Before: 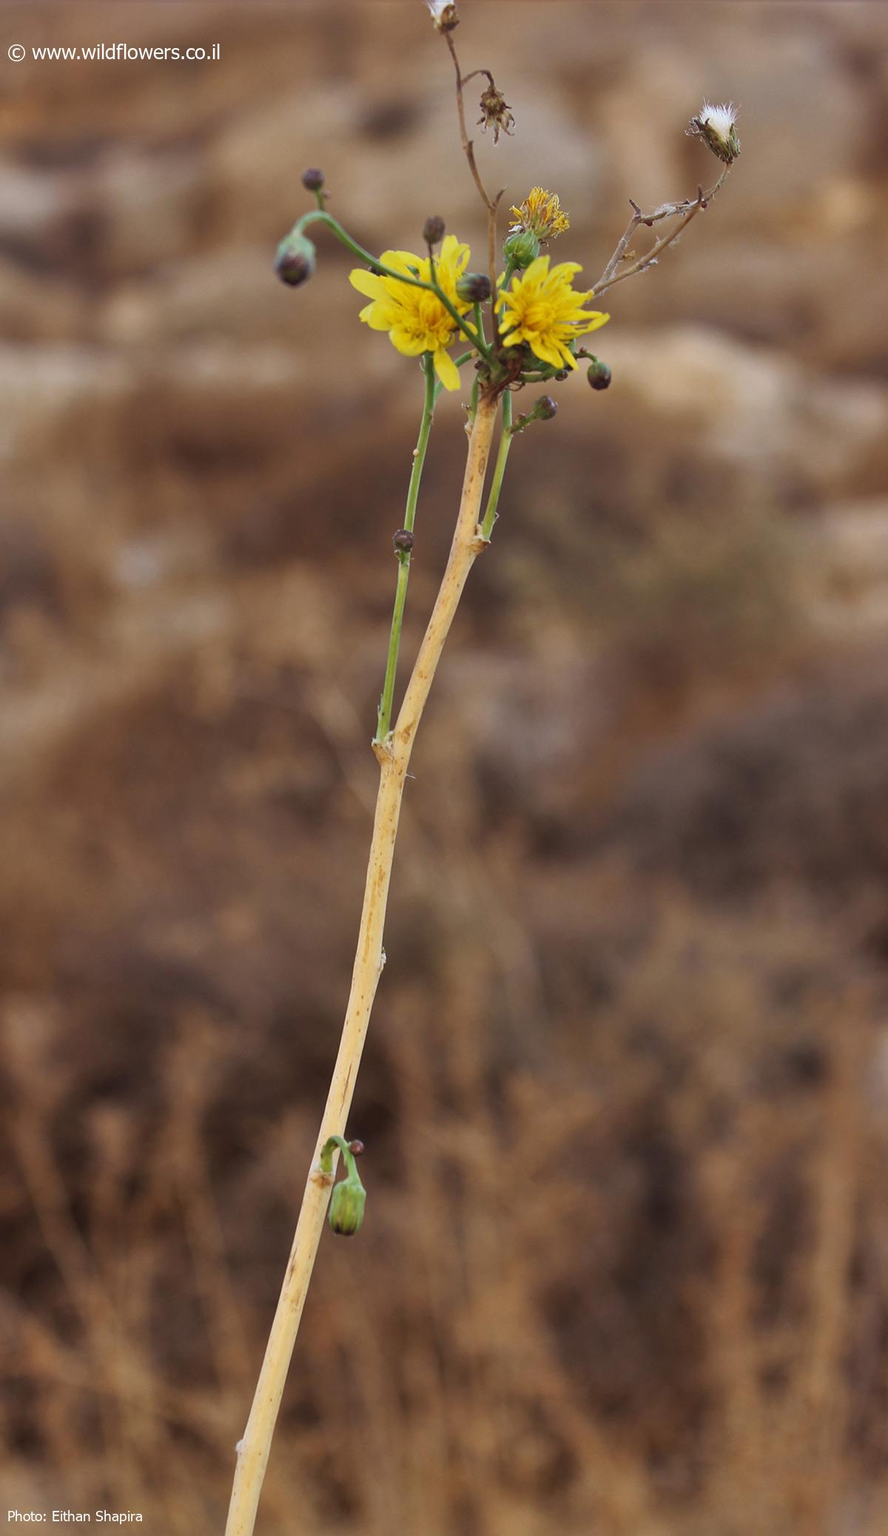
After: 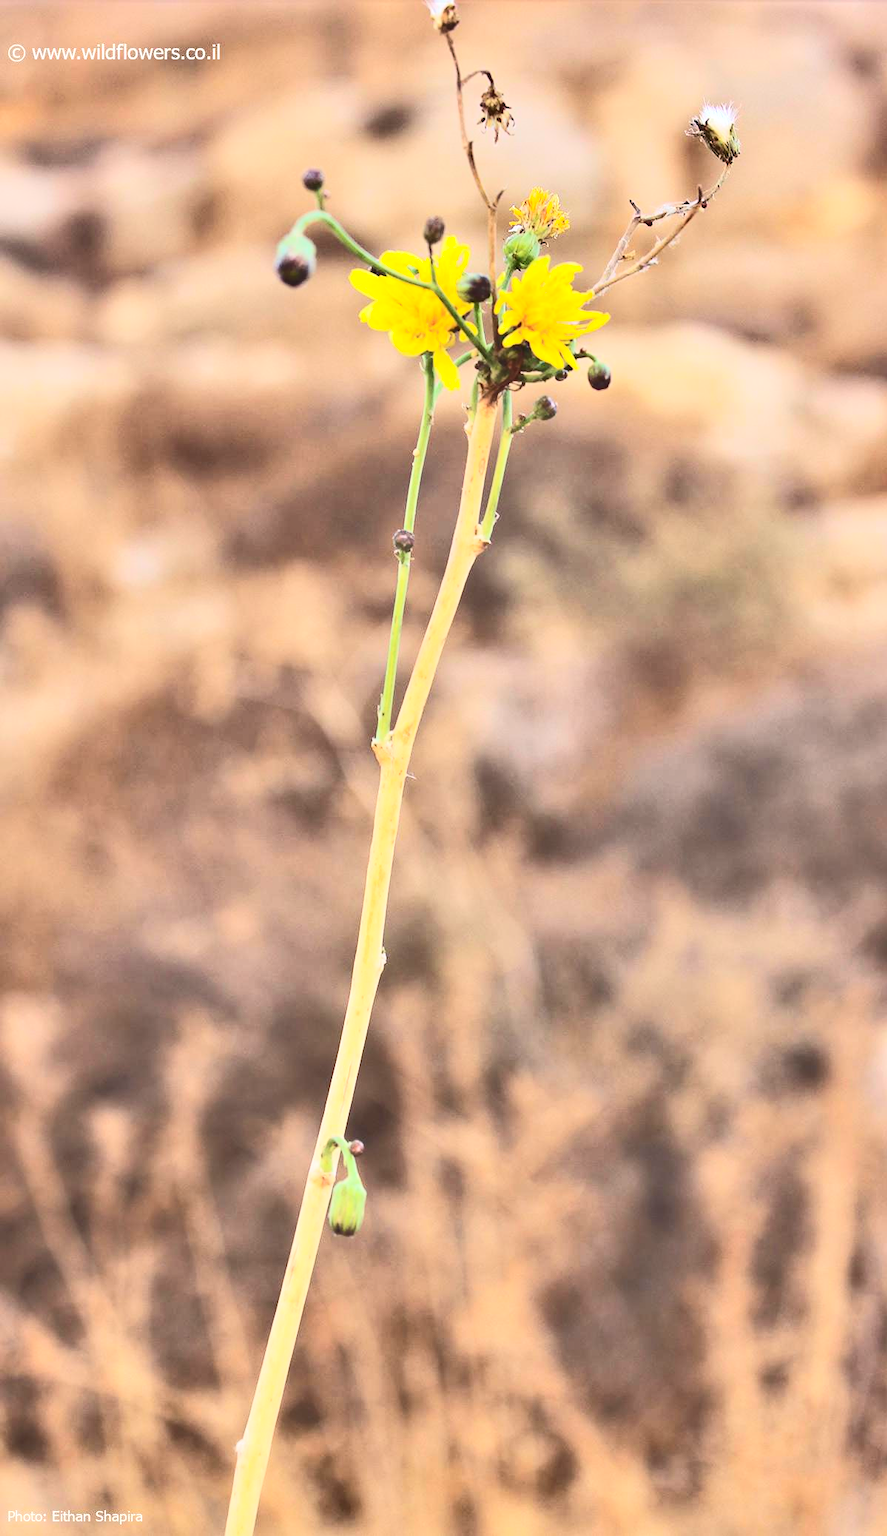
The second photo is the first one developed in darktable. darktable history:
shadows and highlights: shadows 40, highlights -54, highlights color adjustment 46%, low approximation 0.01, soften with gaussian
exposure: black level correction 0, exposure 1 EV, compensate highlight preservation false
tone curve: curves: ch0 [(0, 0.052) (0.207, 0.35) (0.392, 0.592) (0.54, 0.803) (0.725, 0.922) (0.99, 0.974)], color space Lab, independent channels, preserve colors none
